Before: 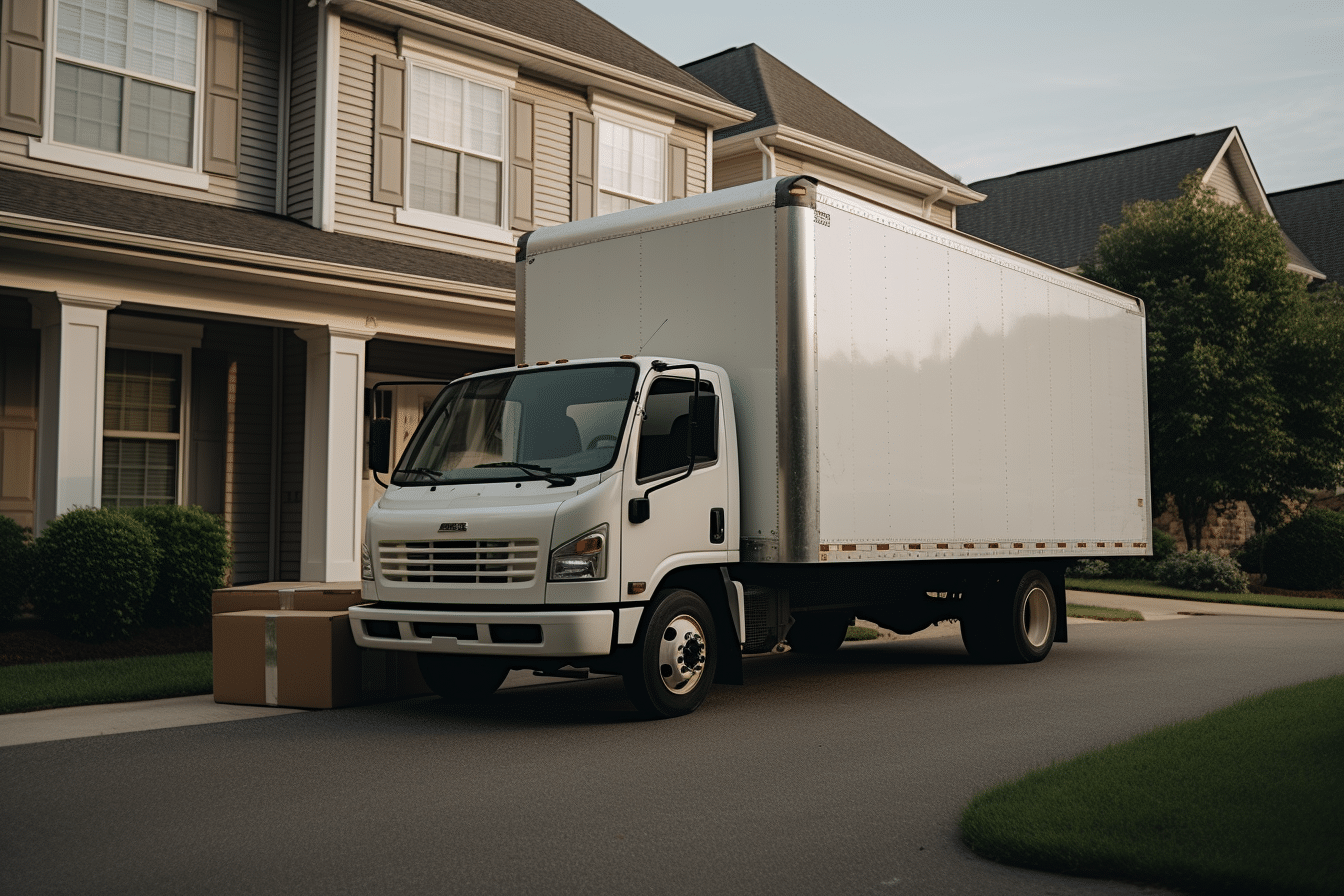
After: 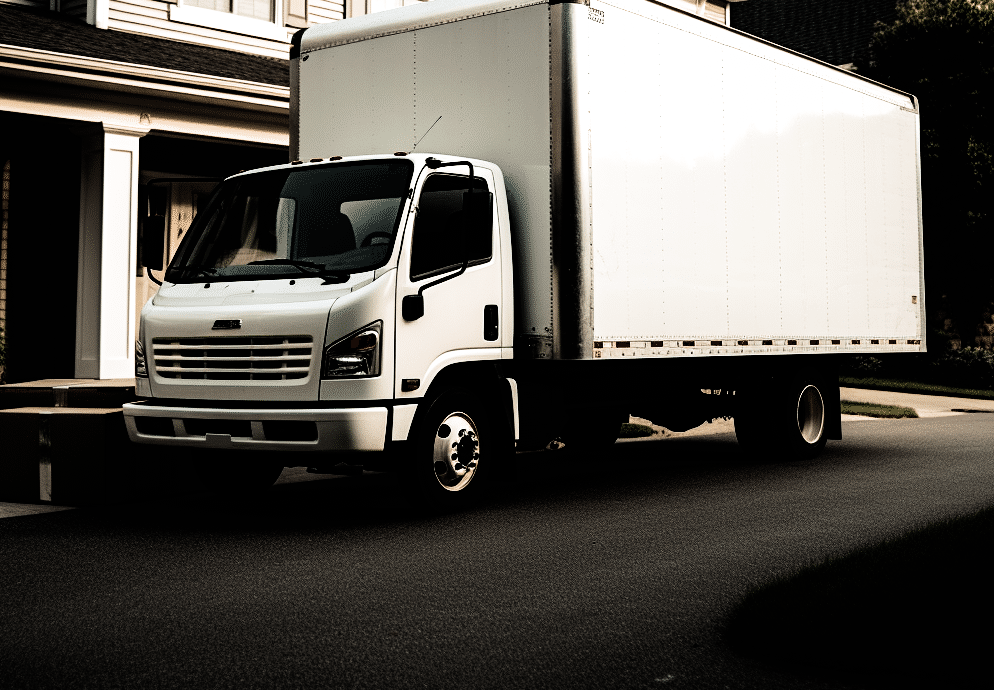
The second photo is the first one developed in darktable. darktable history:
color balance rgb: perceptual saturation grading › global saturation 0.83%, perceptual brilliance grading › highlights 9.358%, perceptual brilliance grading › mid-tones 4.719%, global vibrance 20%
color zones: curves: ch1 [(0, 0.469) (0.01, 0.469) (0.12, 0.446) (0.248, 0.469) (0.5, 0.5) (0.748, 0.5) (0.99, 0.469) (1, 0.469)]
crop: left 16.831%, top 22.697%, right 8.797%
tone equalizer: -8 EV -0.431 EV, -7 EV -0.399 EV, -6 EV -0.337 EV, -5 EV -0.225 EV, -3 EV 0.255 EV, -2 EV 0.331 EV, -1 EV 0.412 EV, +0 EV 0.387 EV, edges refinement/feathering 500, mask exposure compensation -1.57 EV, preserve details no
filmic rgb: black relative exposure -3.76 EV, white relative exposure 2.39 EV, dynamic range scaling -49.41%, hardness 3.47, latitude 30.5%, contrast 1.789, add noise in highlights 0, color science v3 (2019), use custom middle-gray values true, contrast in highlights soft
